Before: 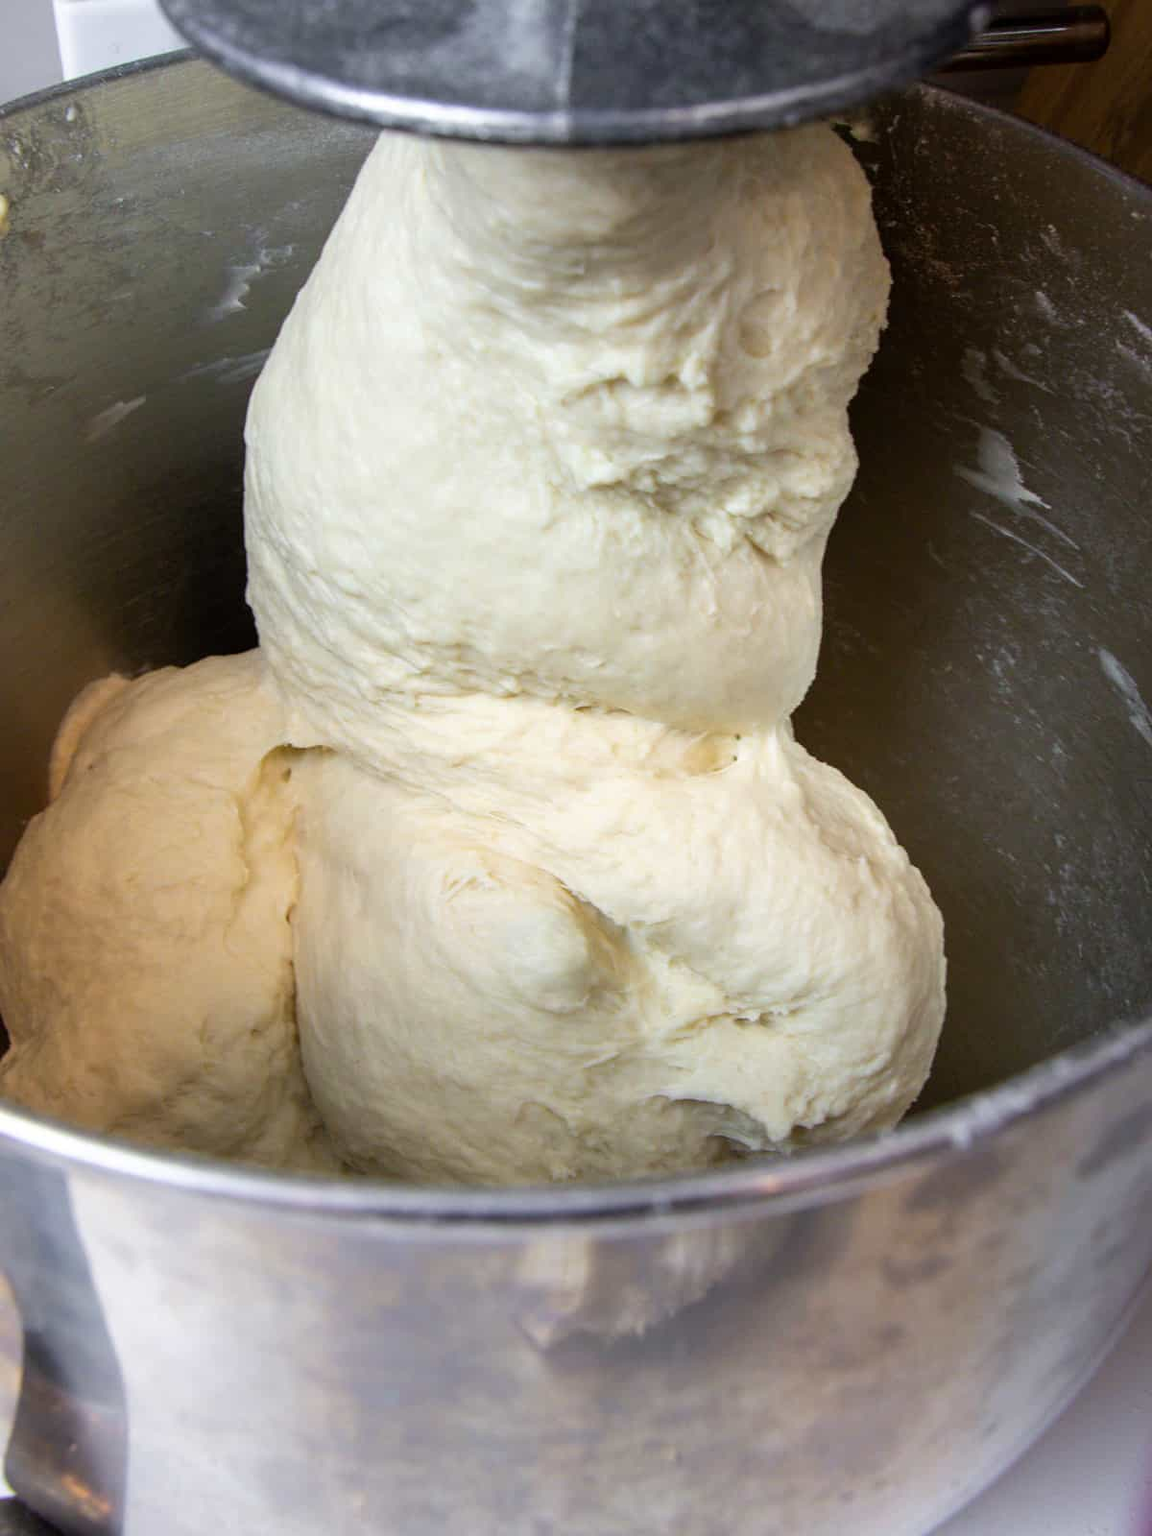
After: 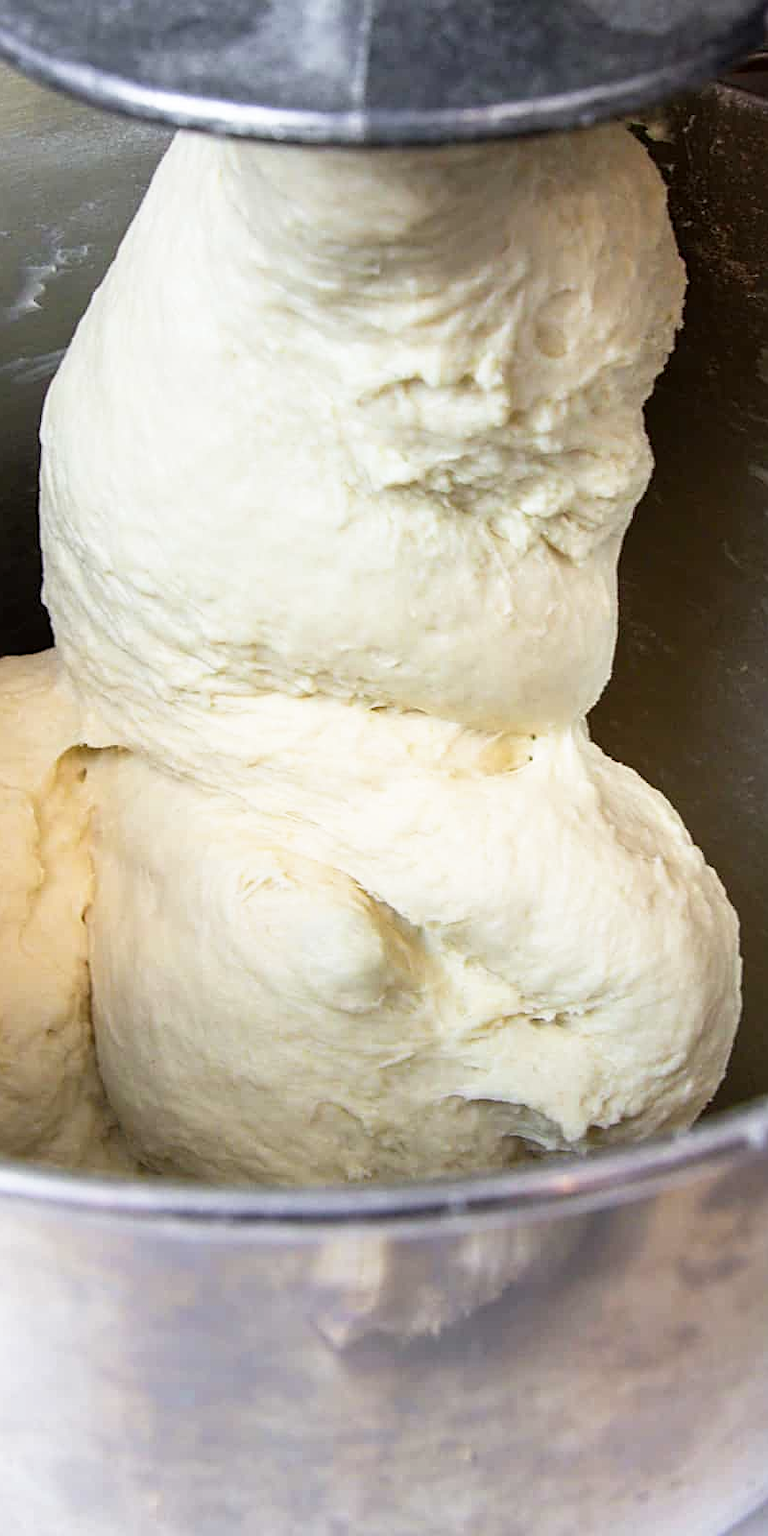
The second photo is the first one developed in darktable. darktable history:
base curve: curves: ch0 [(0, 0) (0.666, 0.806) (1, 1)], preserve colors none
crop and rotate: left 17.794%, right 15.451%
sharpen: on, module defaults
